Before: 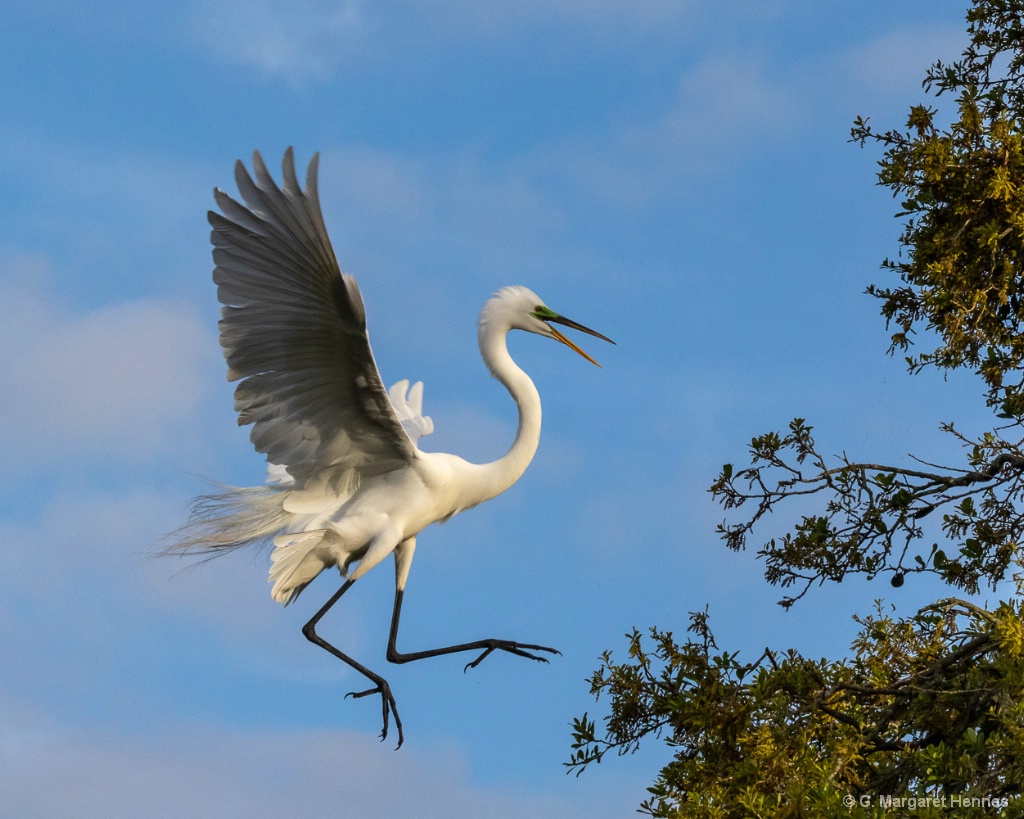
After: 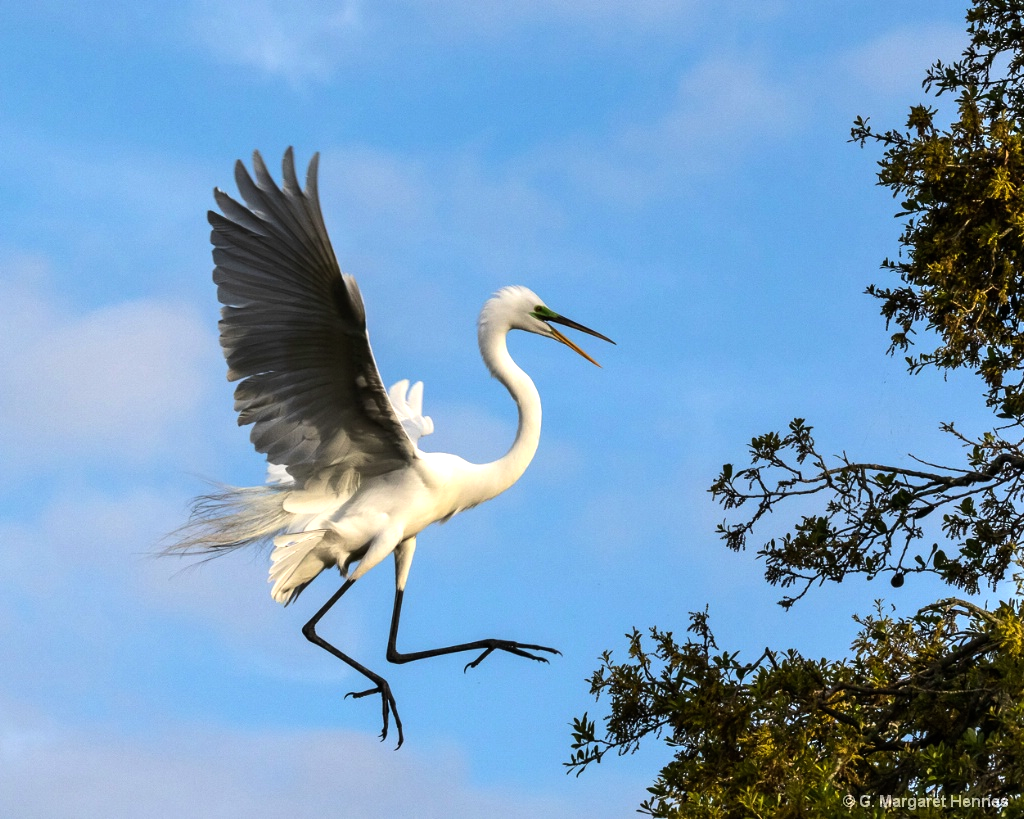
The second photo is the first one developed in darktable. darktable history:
tone equalizer: -8 EV -0.74 EV, -7 EV -0.682 EV, -6 EV -0.579 EV, -5 EV -0.414 EV, -3 EV 0.401 EV, -2 EV 0.6 EV, -1 EV 0.686 EV, +0 EV 0.741 EV, edges refinement/feathering 500, mask exposure compensation -1.57 EV, preserve details no
